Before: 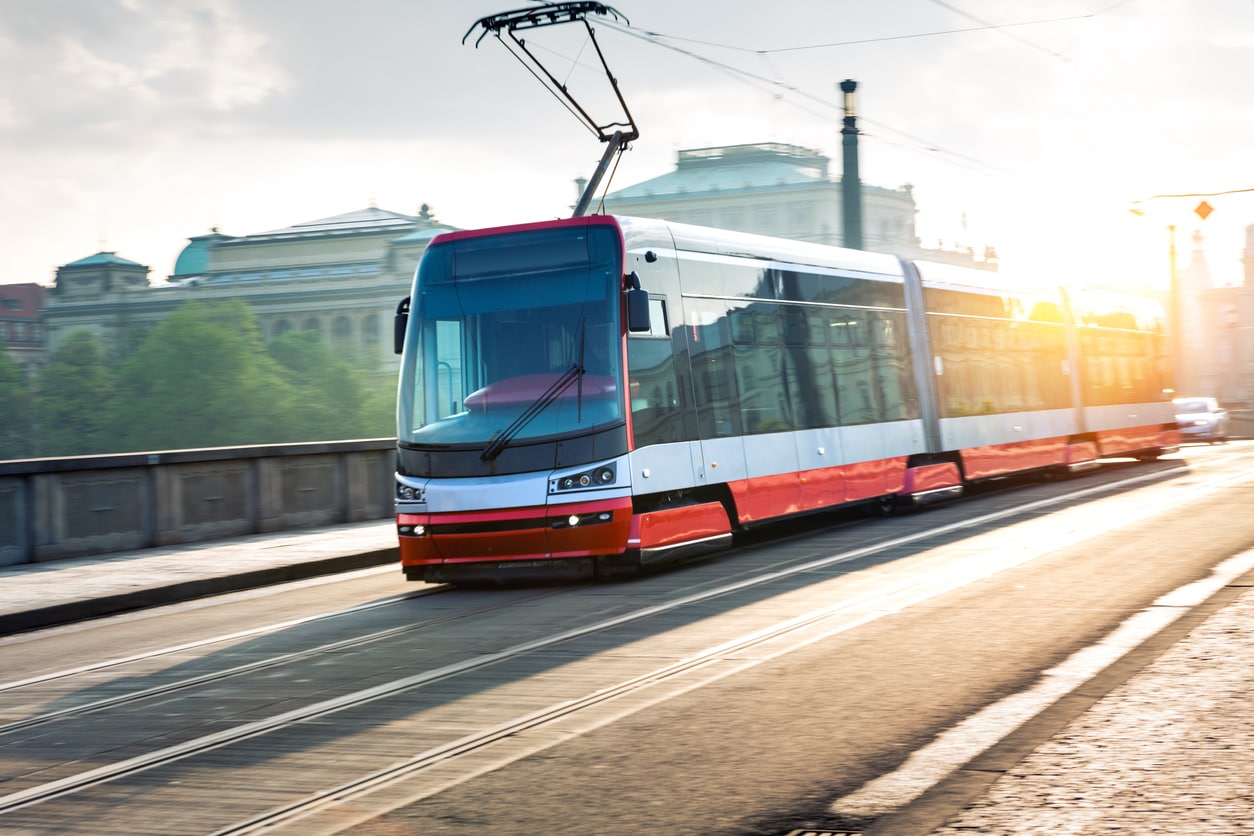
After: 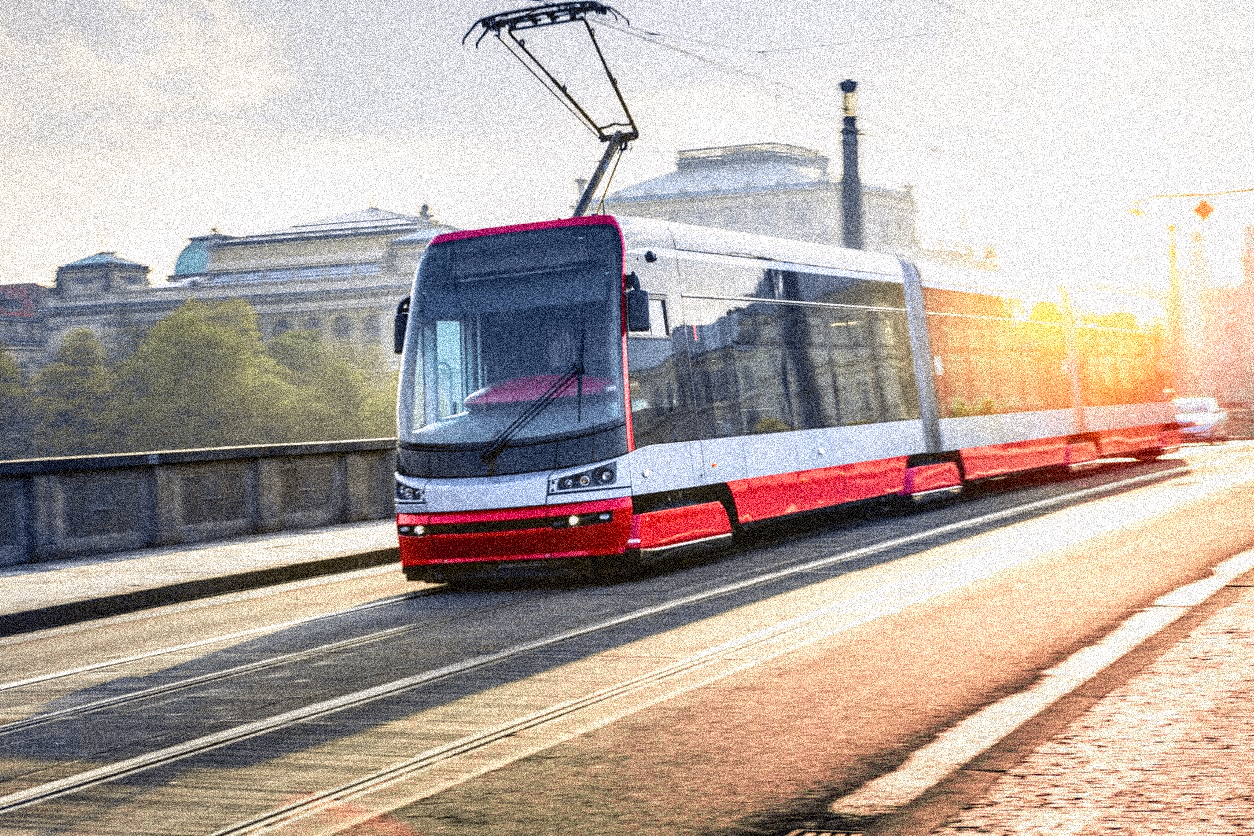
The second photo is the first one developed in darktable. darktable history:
local contrast: on, module defaults
tone curve: curves: ch0 [(0, 0.036) (0.119, 0.115) (0.466, 0.498) (0.715, 0.767) (0.817, 0.865) (1, 0.998)]; ch1 [(0, 0) (0.377, 0.424) (0.442, 0.491) (0.487, 0.502) (0.514, 0.512) (0.536, 0.577) (0.66, 0.724) (1, 1)]; ch2 [(0, 0) (0.38, 0.405) (0.463, 0.443) (0.492, 0.486) (0.526, 0.541) (0.578, 0.598) (1, 1)], color space Lab, independent channels, preserve colors none
grain: coarseness 3.75 ISO, strength 100%, mid-tones bias 0%
